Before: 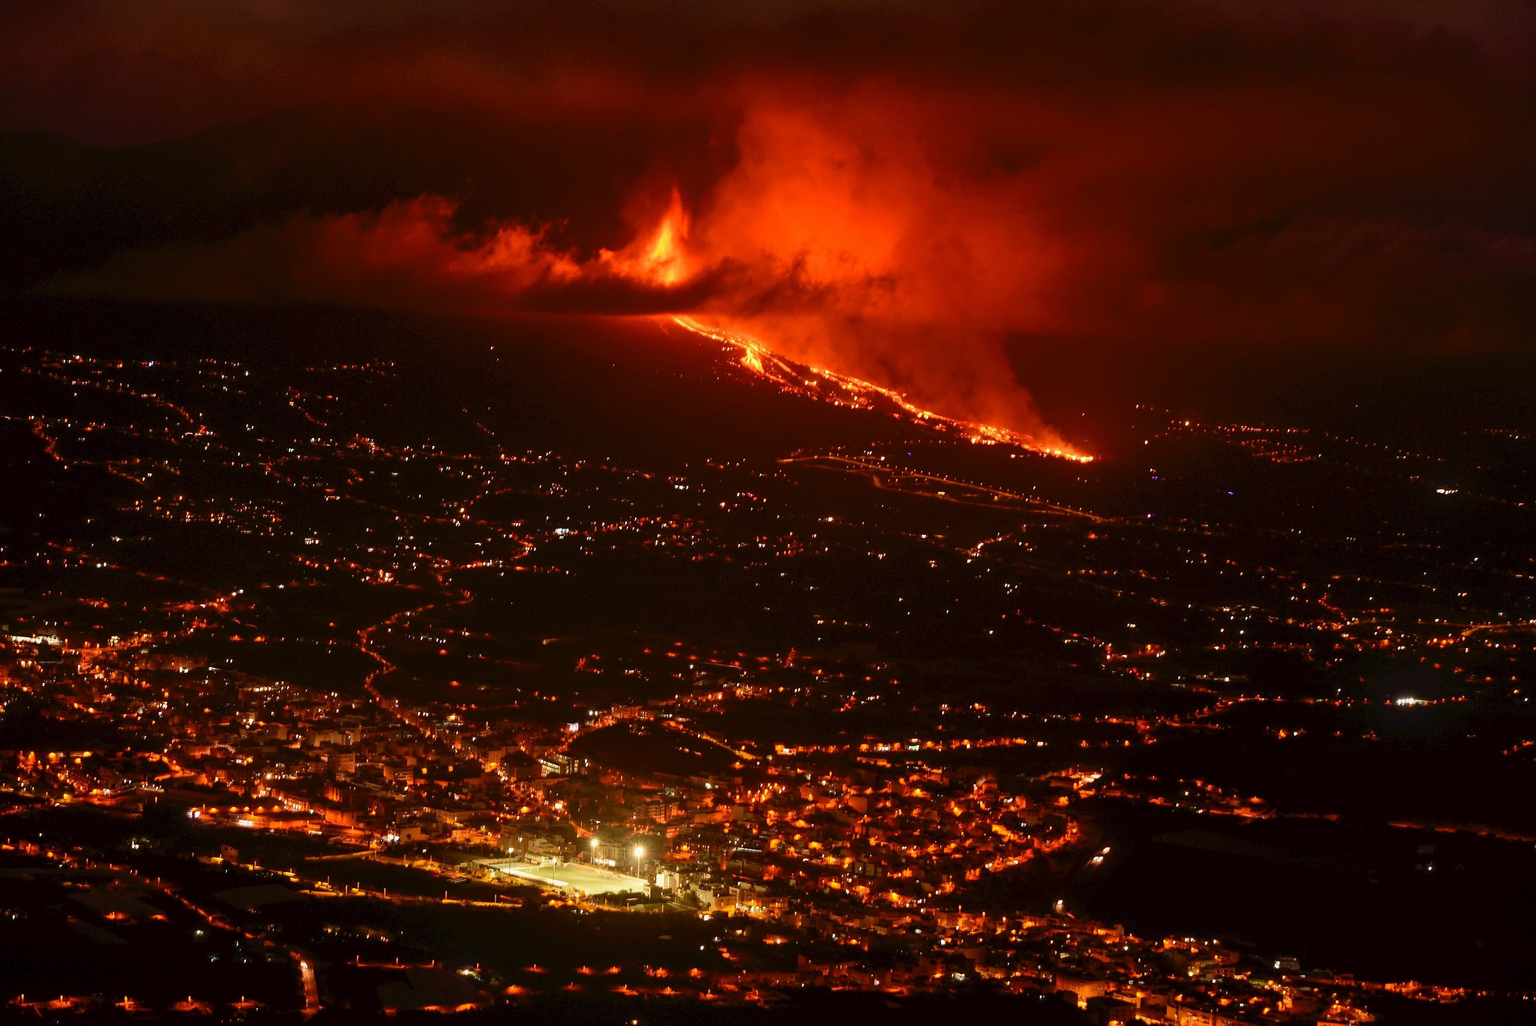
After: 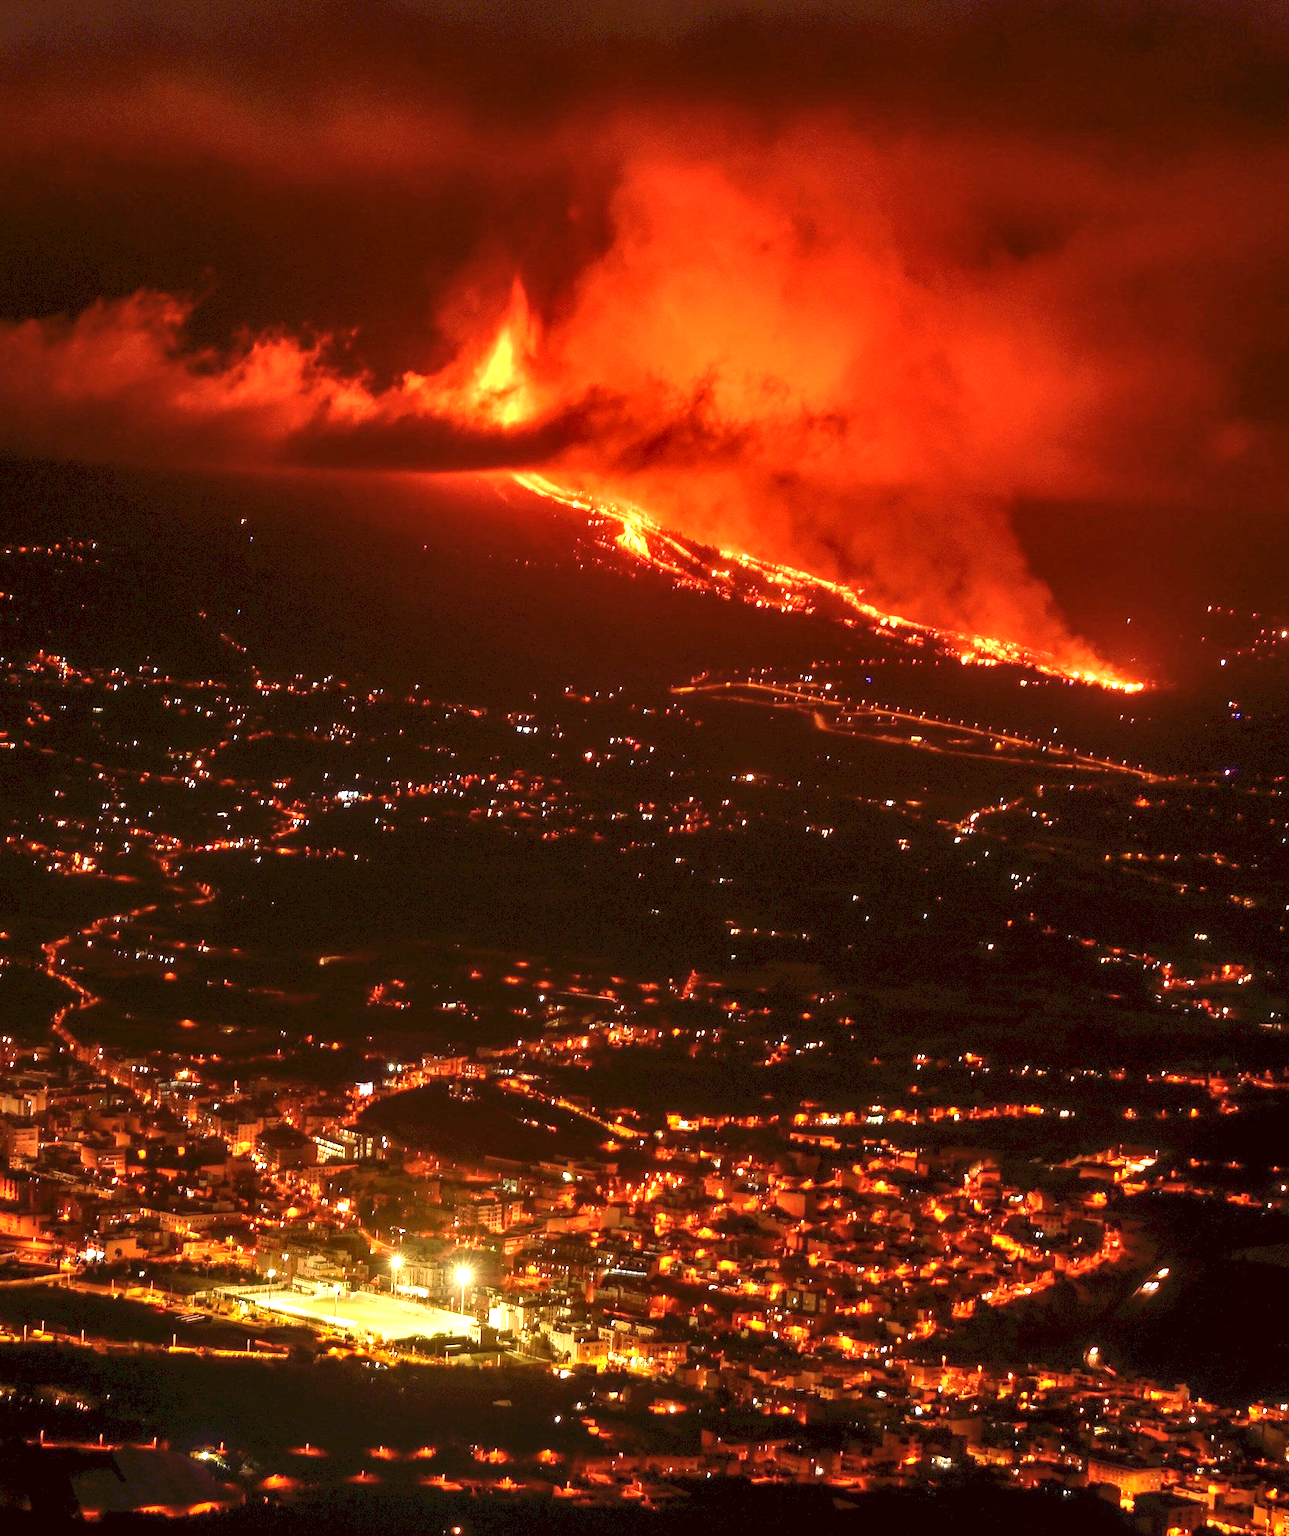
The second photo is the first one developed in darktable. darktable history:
crop: left 21.493%, right 22.448%
local contrast: on, module defaults
contrast equalizer: y [[0.518, 0.517, 0.501, 0.5, 0.5, 0.5], [0.5 ×6], [0.5 ×6], [0 ×6], [0 ×6]]
exposure: black level correction 0, exposure 1.107 EV, compensate exposure bias true, compensate highlight preservation false
